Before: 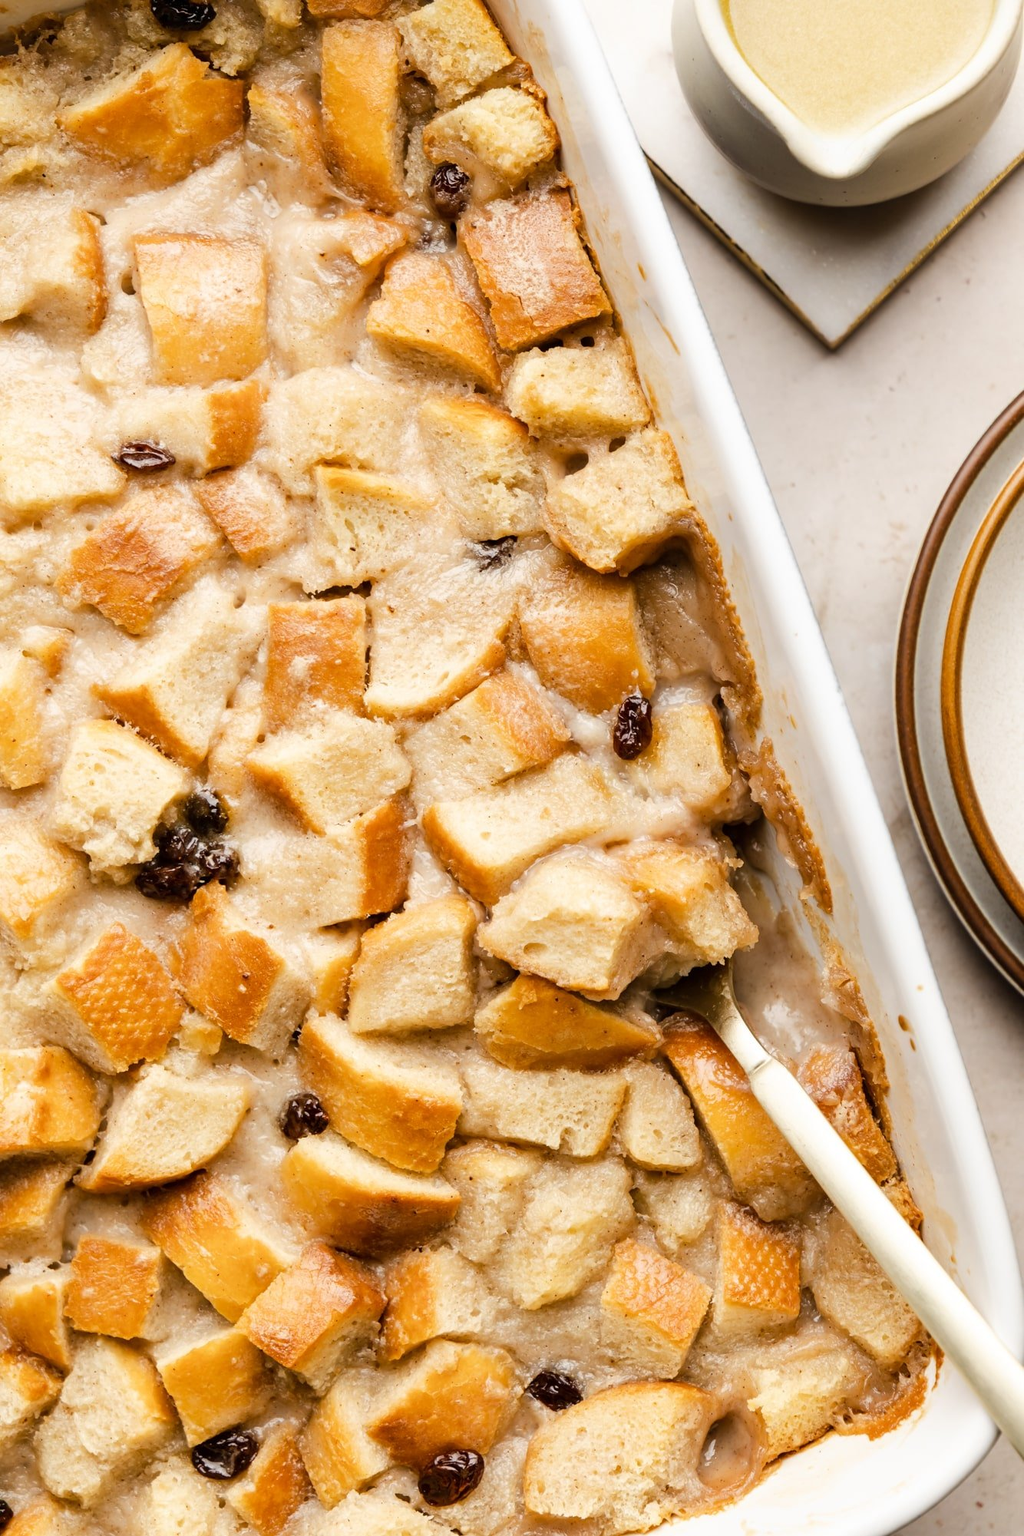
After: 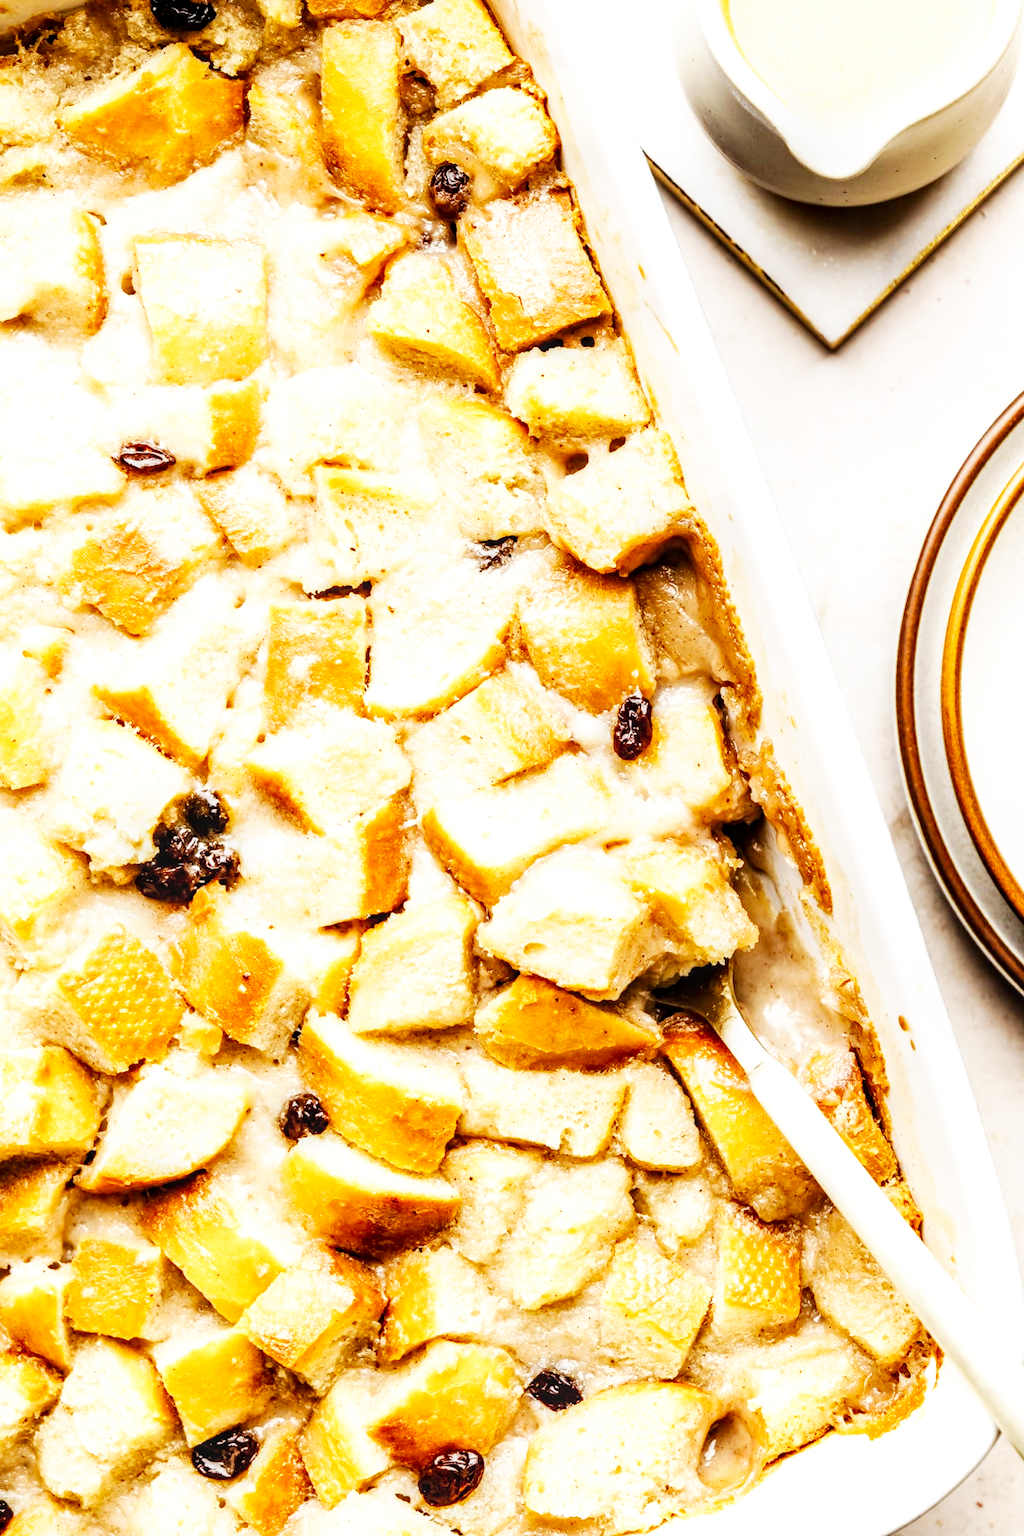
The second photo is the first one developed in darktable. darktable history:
base curve: curves: ch0 [(0, 0) (0.007, 0.004) (0.027, 0.03) (0.046, 0.07) (0.207, 0.54) (0.442, 0.872) (0.673, 0.972) (1, 1)], preserve colors none
exposure: black level correction 0.001, compensate highlight preservation false
local contrast: highlights 34%, detail 134%
